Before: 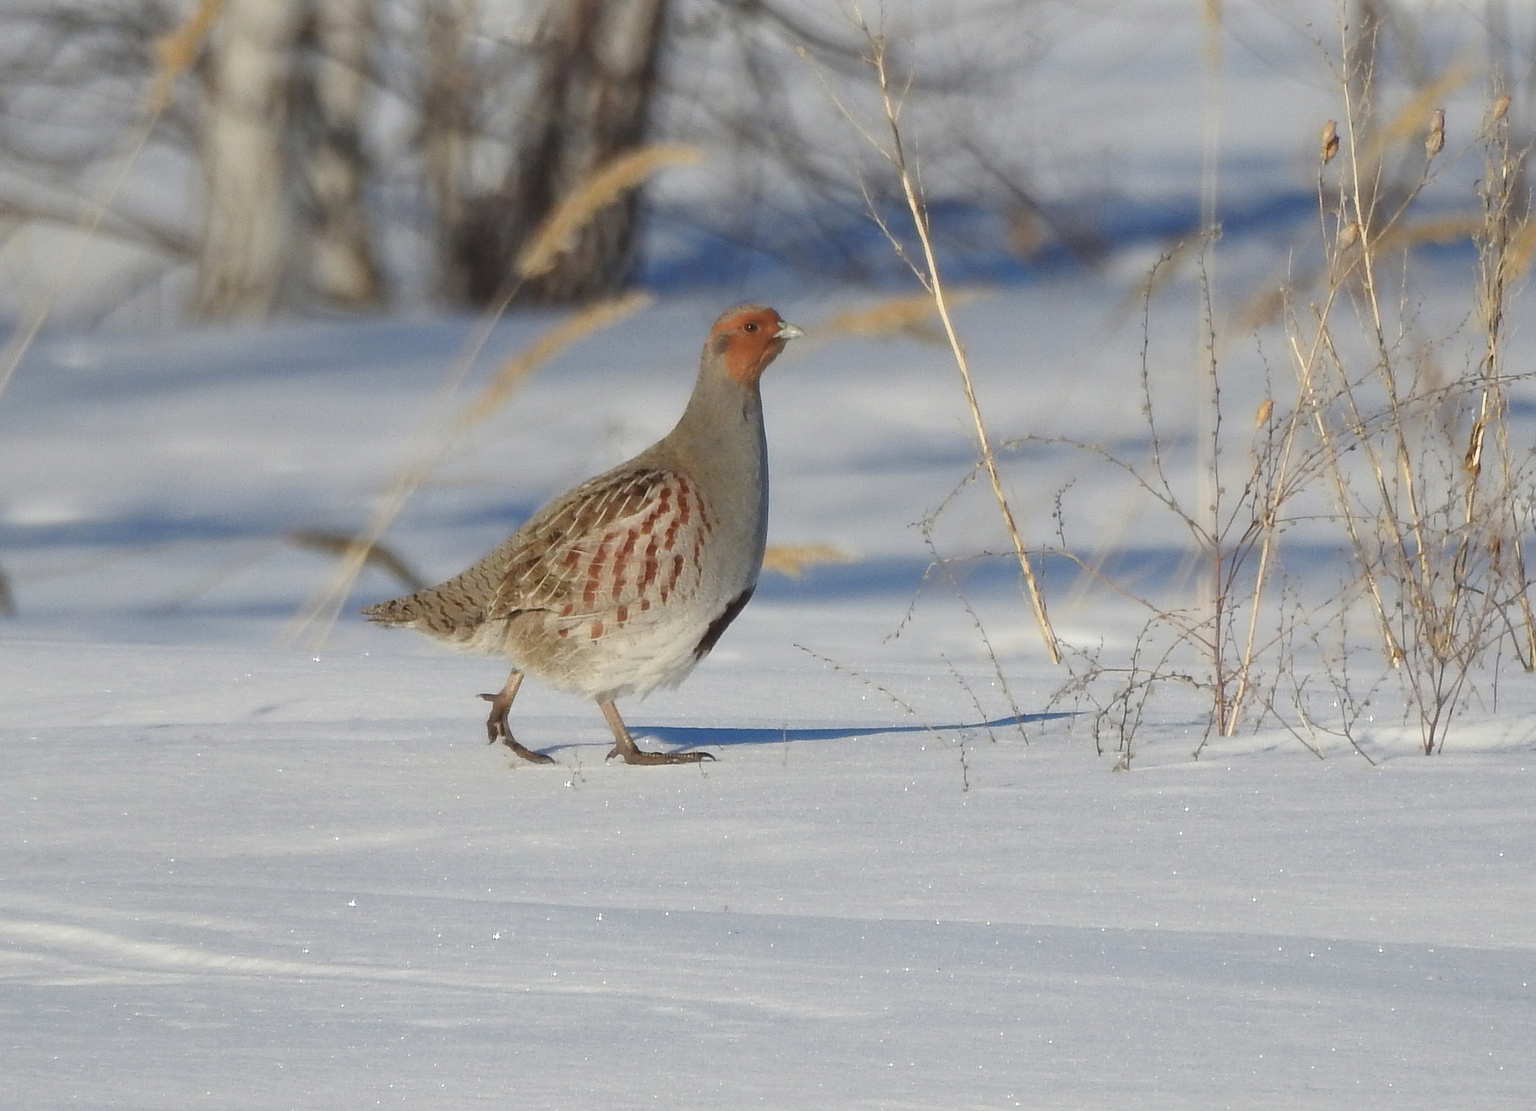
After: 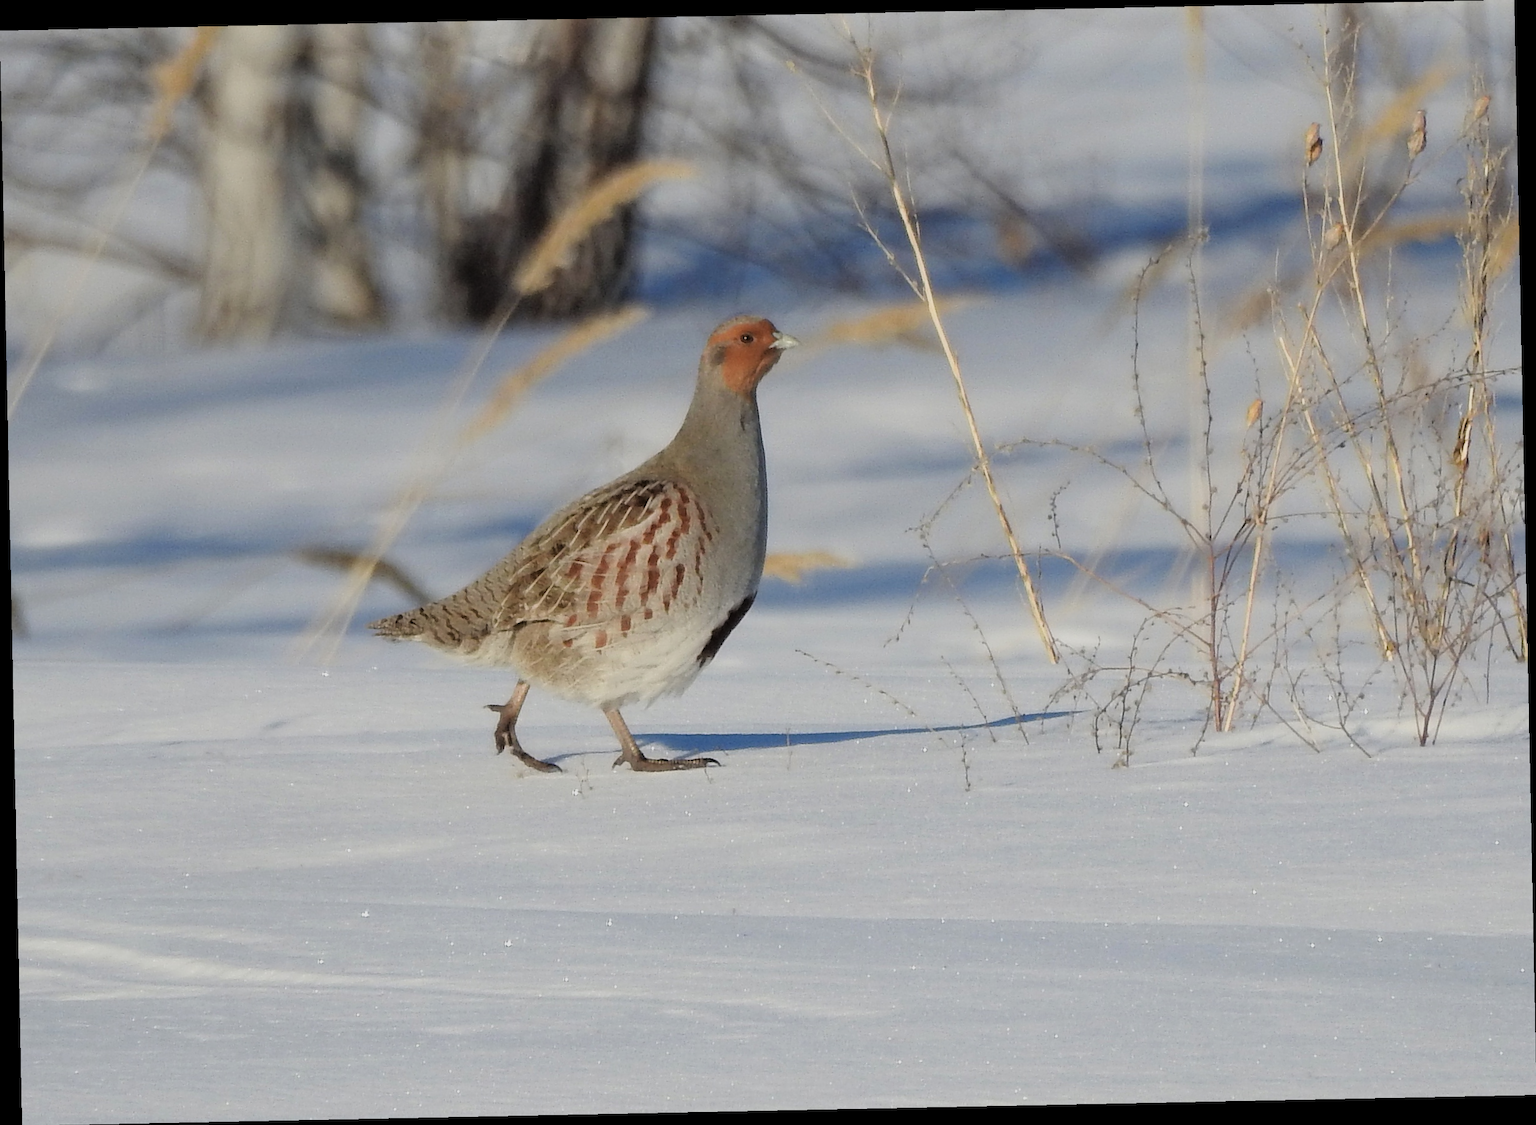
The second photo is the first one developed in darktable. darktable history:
tone equalizer: on, module defaults
rotate and perspective: rotation -1.17°, automatic cropping off
filmic rgb: black relative exposure -7.75 EV, white relative exposure 4.4 EV, threshold 3 EV, hardness 3.76, latitude 50%, contrast 1.1, color science v5 (2021), contrast in shadows safe, contrast in highlights safe, enable highlight reconstruction true
